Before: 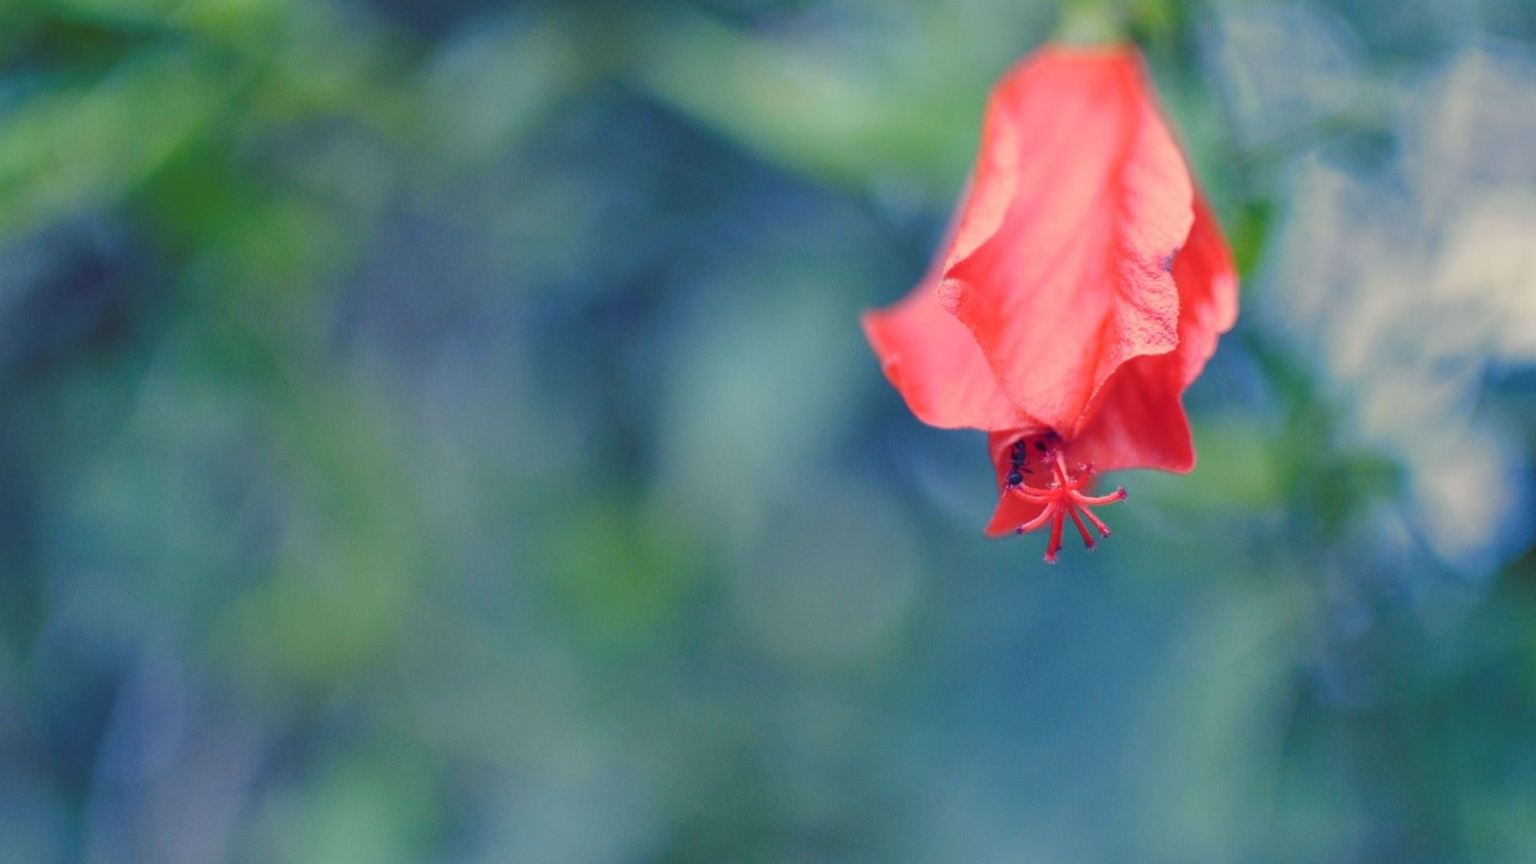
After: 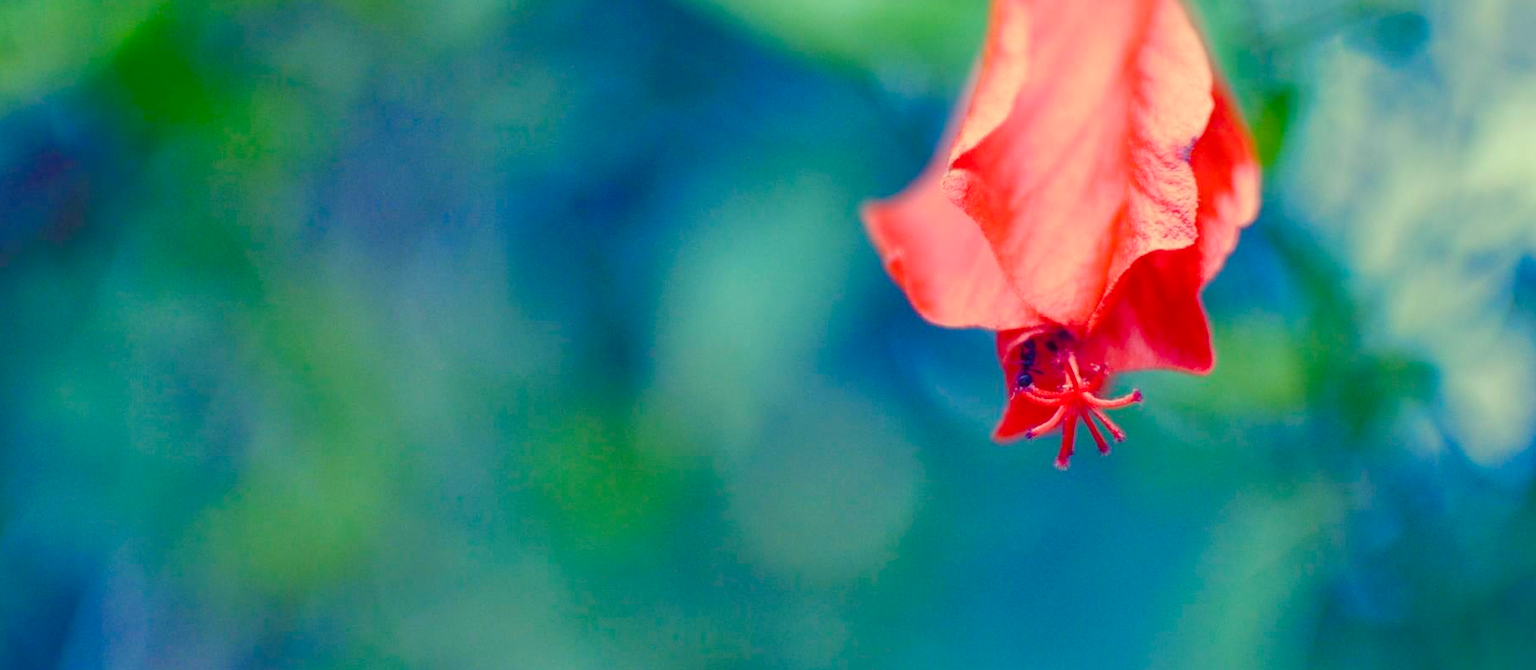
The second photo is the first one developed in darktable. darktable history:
color balance rgb: shadows lift › chroma 3.333%, shadows lift › hue 280.92°, highlights gain › luminance 15.347%, highlights gain › chroma 6.93%, highlights gain › hue 128°, perceptual saturation grading › global saturation 44.579%, perceptual saturation grading › highlights -50.03%, perceptual saturation grading › shadows 30.717%, global vibrance 20%
crop and rotate: left 2.887%, top 13.759%, right 2.299%, bottom 12.637%
